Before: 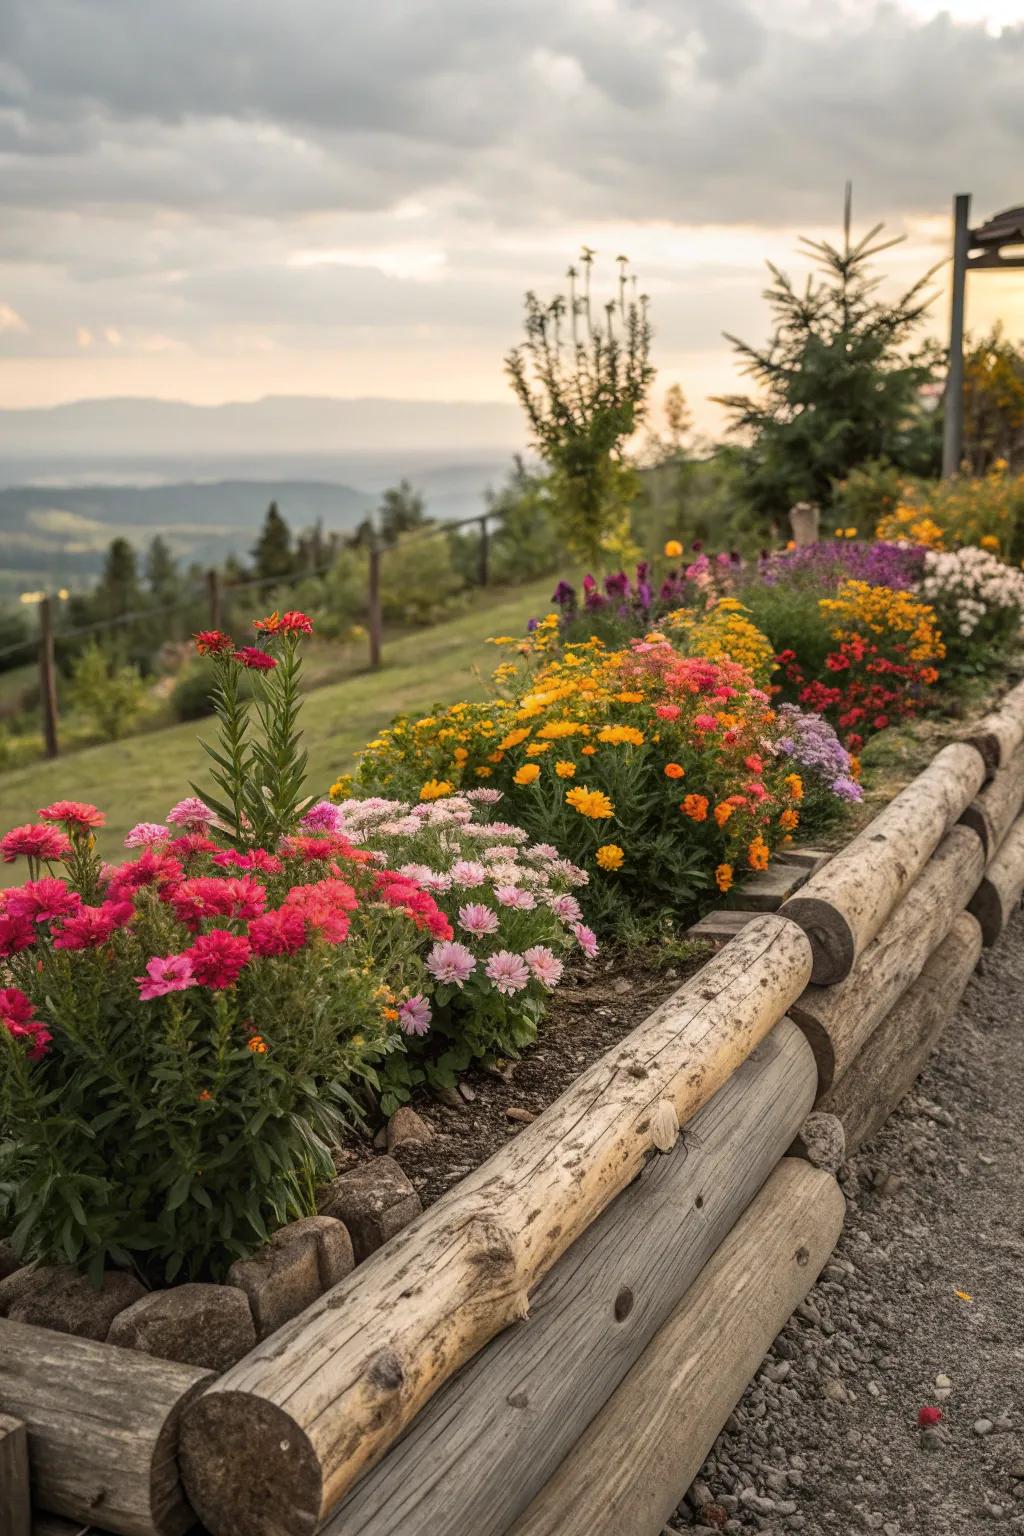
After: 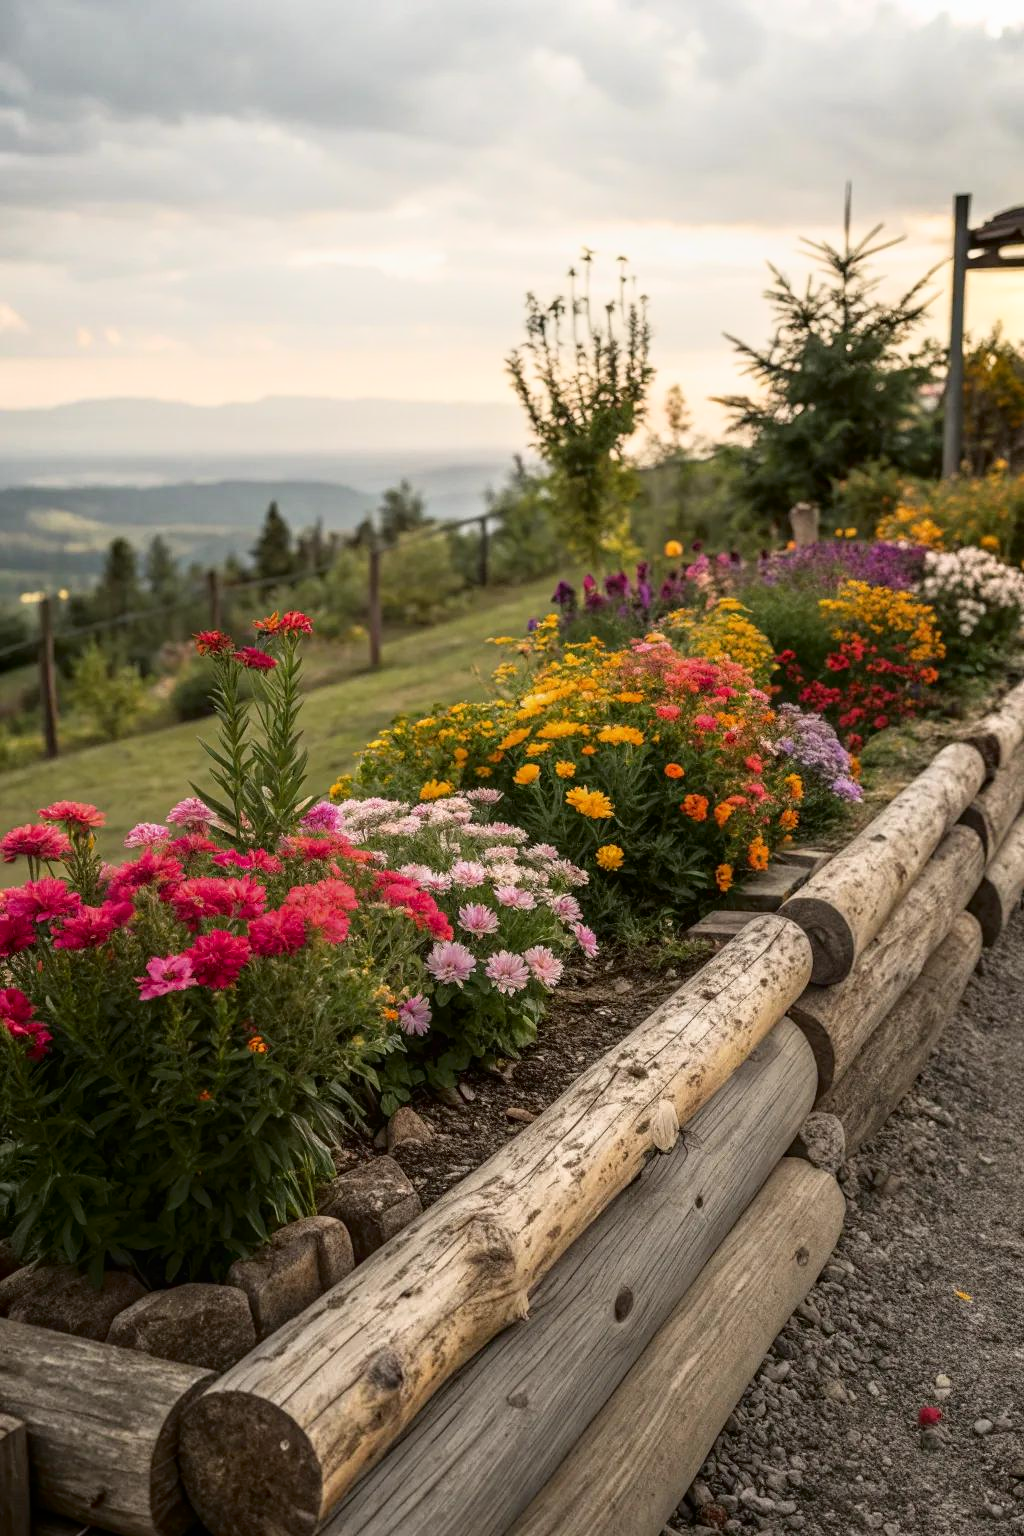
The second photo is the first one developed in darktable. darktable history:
shadows and highlights: shadows -63.56, white point adjustment -5.41, highlights 59.97
